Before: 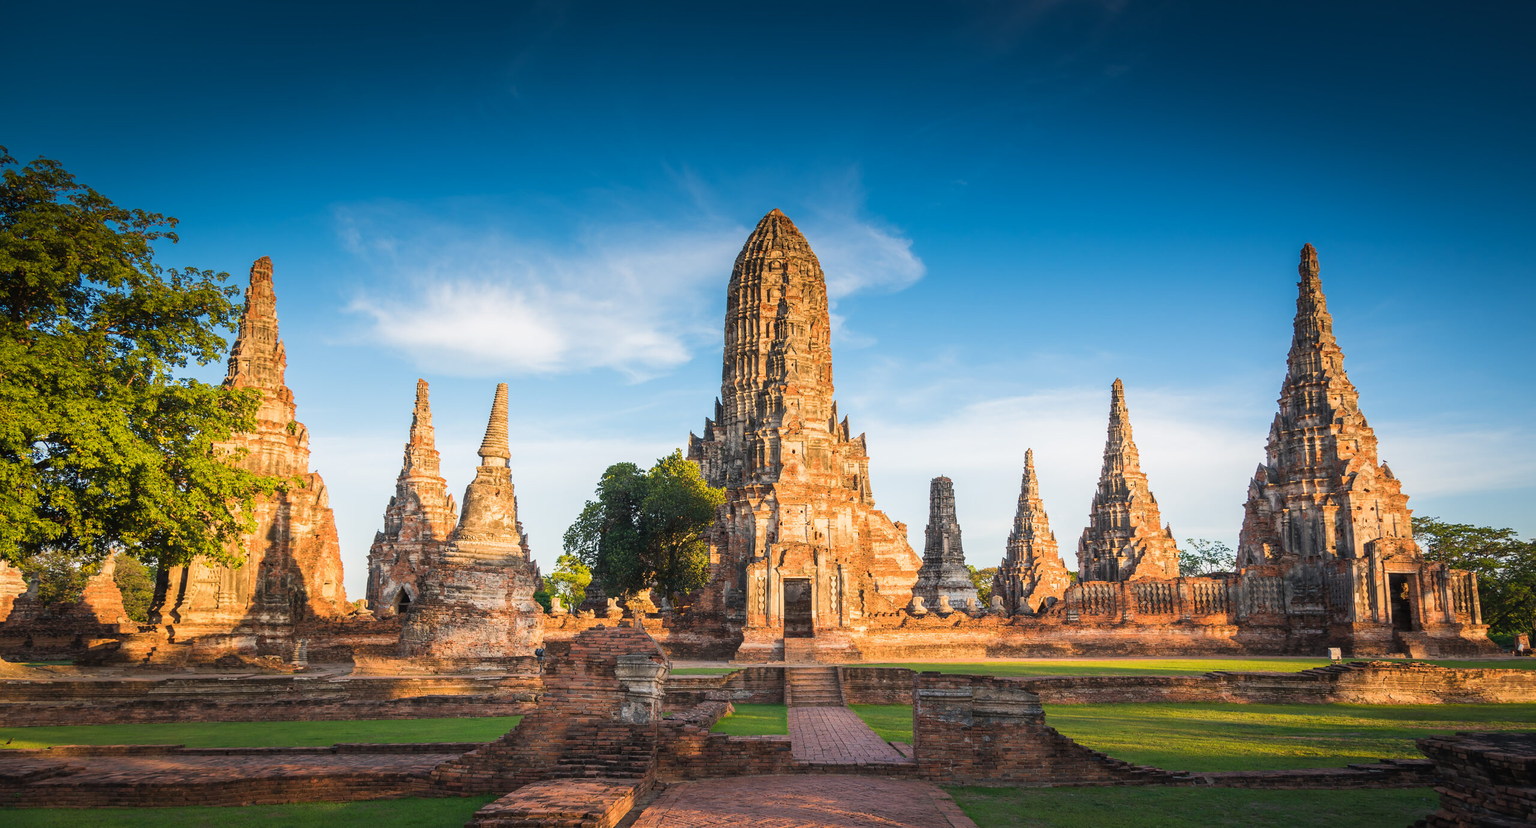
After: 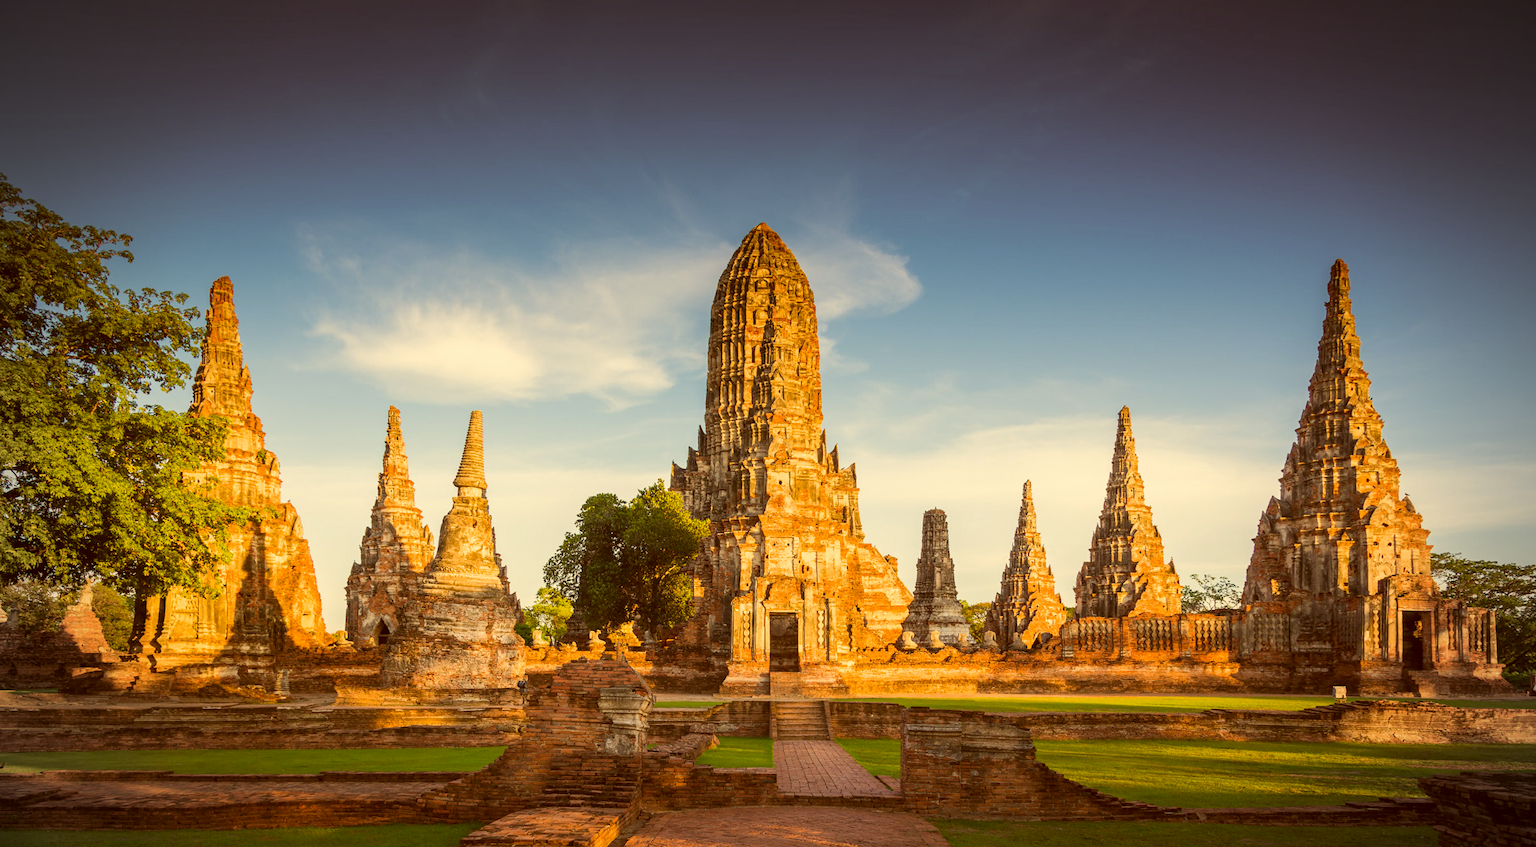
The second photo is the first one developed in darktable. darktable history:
rotate and perspective: rotation 0.074°, lens shift (vertical) 0.096, lens shift (horizontal) -0.041, crop left 0.043, crop right 0.952, crop top 0.024, crop bottom 0.979
color correction: highlights a* 1.12, highlights b* 24.26, shadows a* 15.58, shadows b* 24.26
exposure: compensate highlight preservation false
vignetting: on, module defaults
